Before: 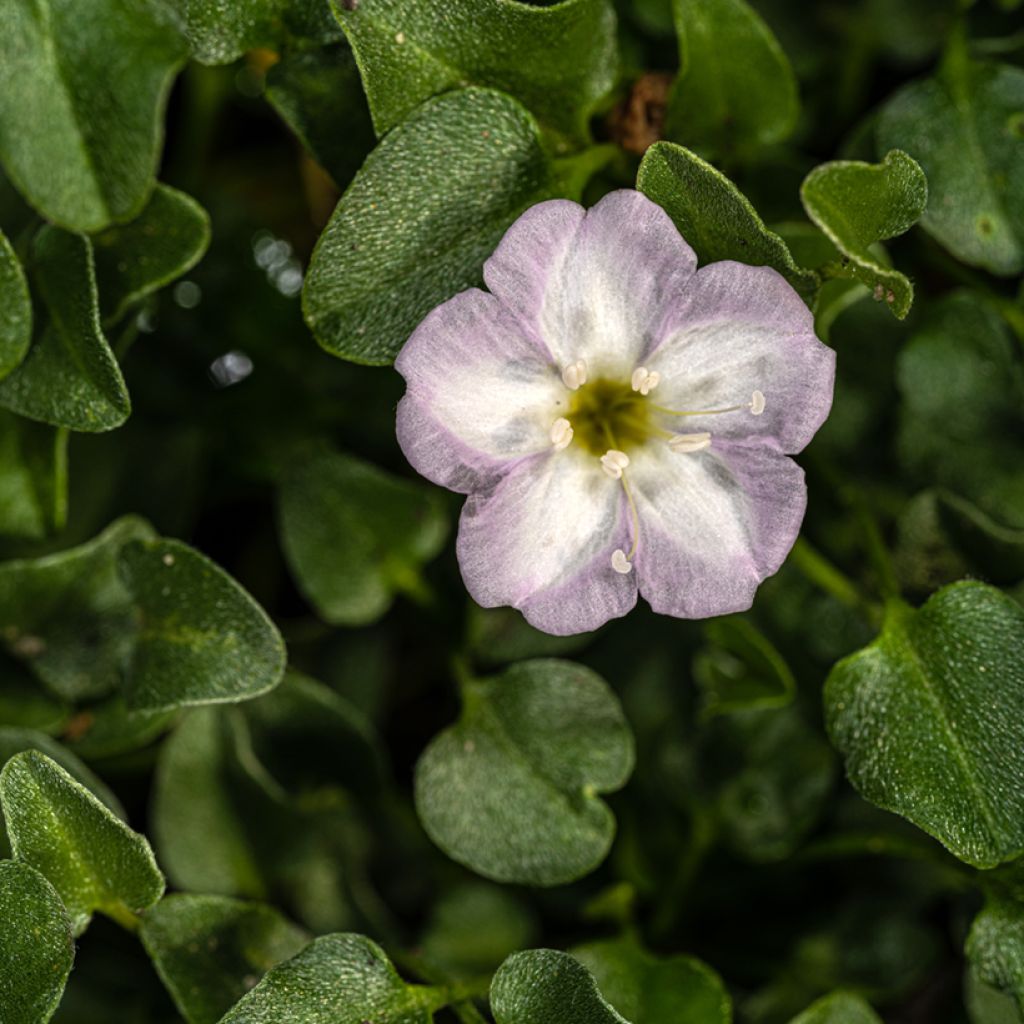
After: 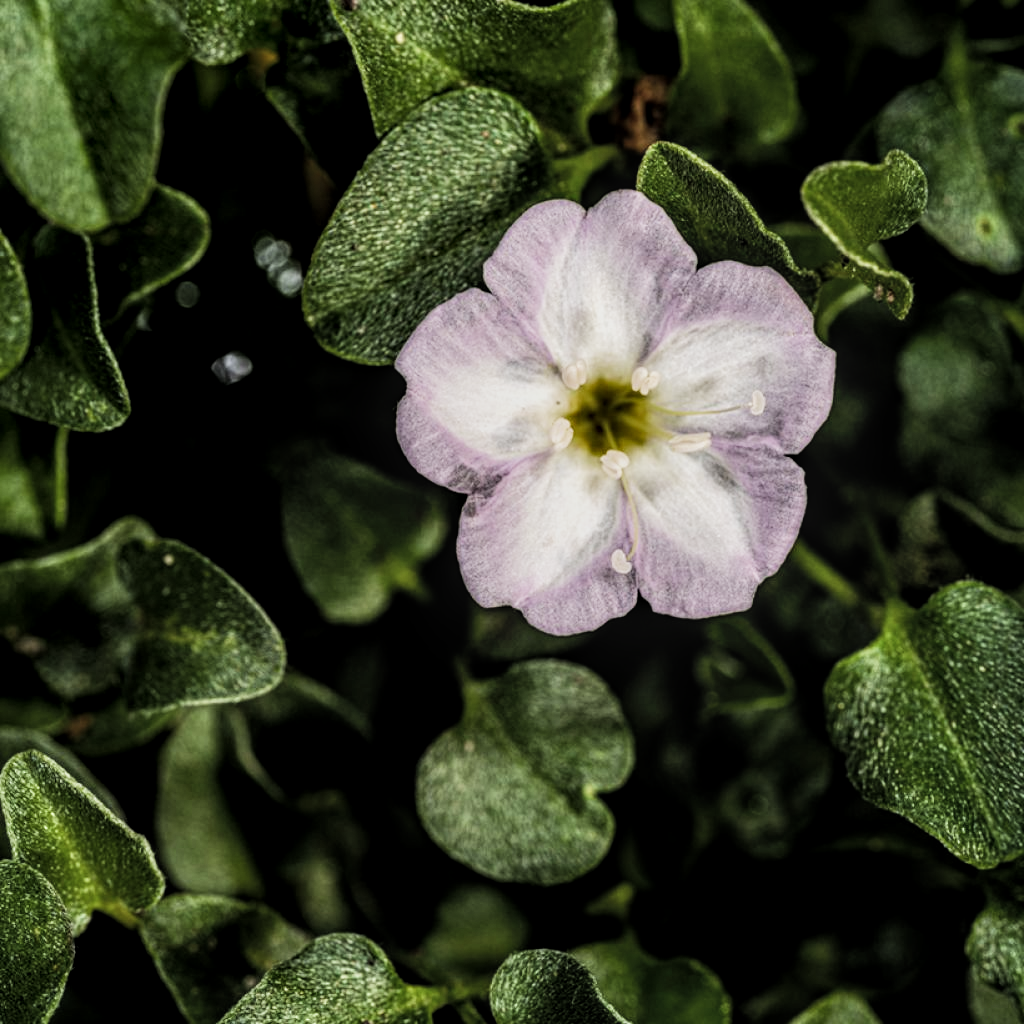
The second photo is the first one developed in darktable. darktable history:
filmic rgb: black relative exposure -7.65 EV, white relative exposure 4.56 EV, threshold 5.96 EV, hardness 3.61, add noise in highlights 0.001, color science v3 (2019), use custom middle-gray values true, contrast in highlights soft, enable highlight reconstruction true
local contrast: detail 130%
tone equalizer: -8 EV -0.768 EV, -7 EV -0.698 EV, -6 EV -0.601 EV, -5 EV -0.421 EV, -3 EV 0.38 EV, -2 EV 0.6 EV, -1 EV 0.688 EV, +0 EV 0.757 EV, edges refinement/feathering 500, mask exposure compensation -1.57 EV, preserve details no
